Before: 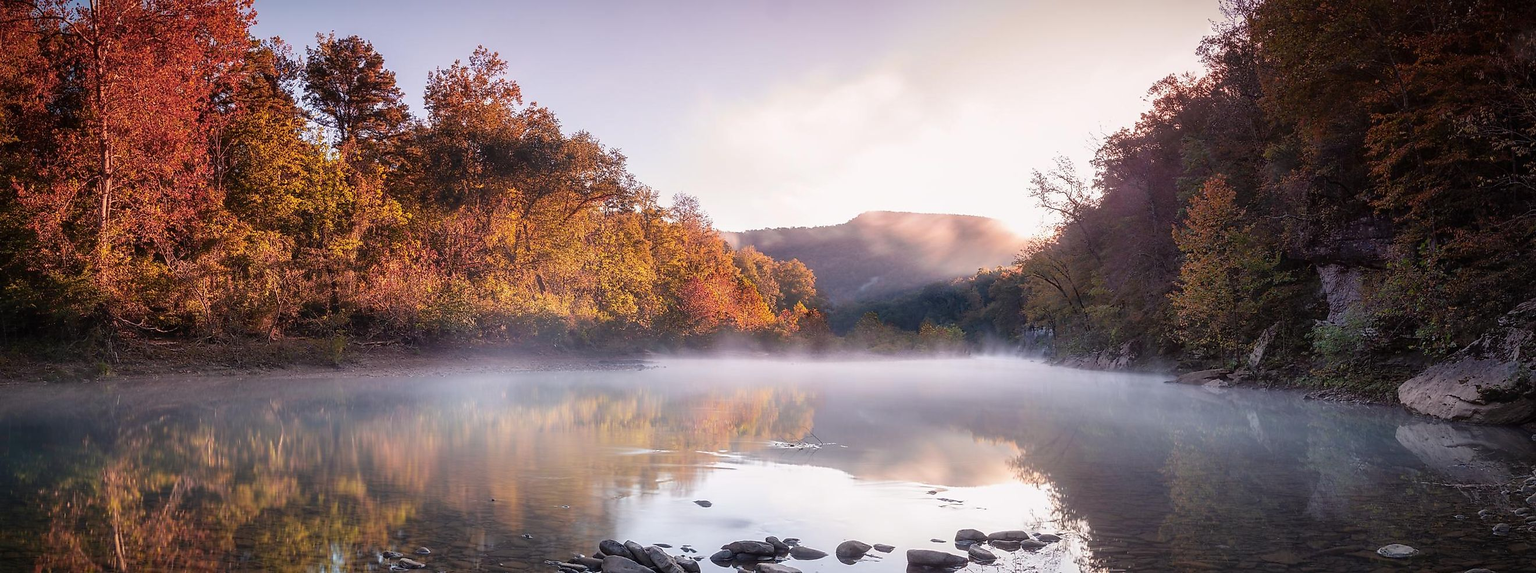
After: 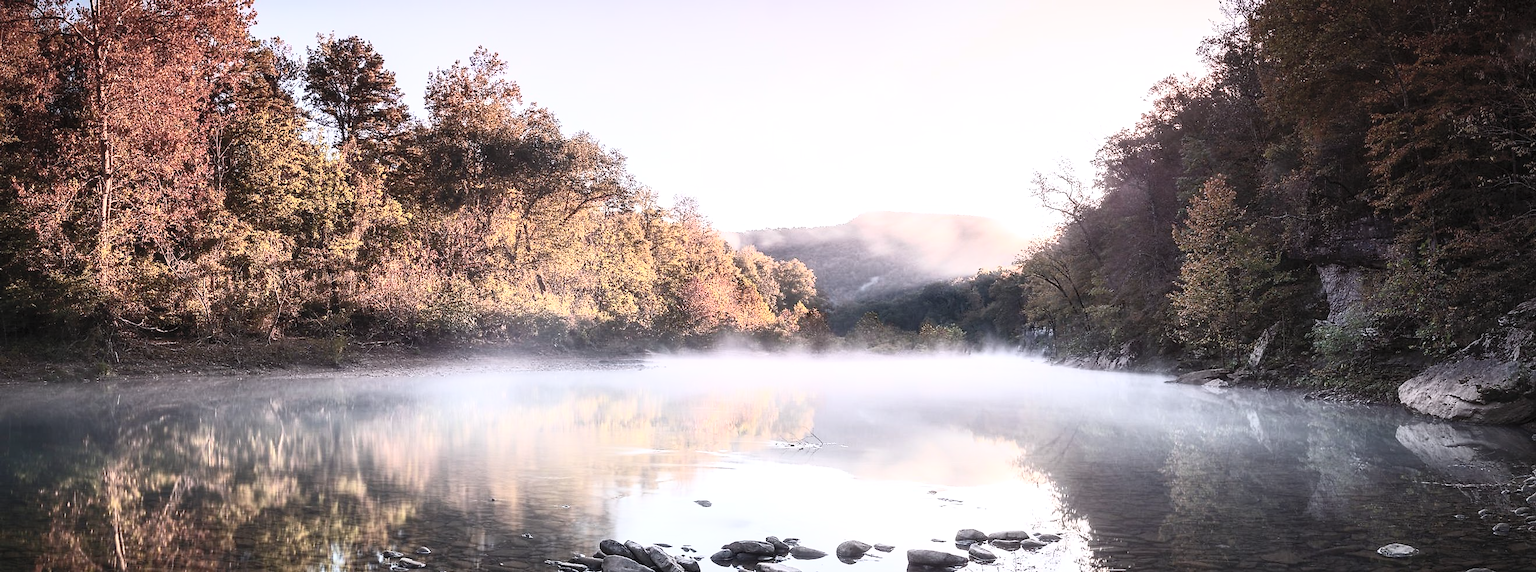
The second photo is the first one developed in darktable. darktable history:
white balance: red 0.983, blue 1.036
contrast brightness saturation: contrast 0.57, brightness 0.57, saturation -0.34
local contrast: highlights 100%, shadows 100%, detail 120%, midtone range 0.2
